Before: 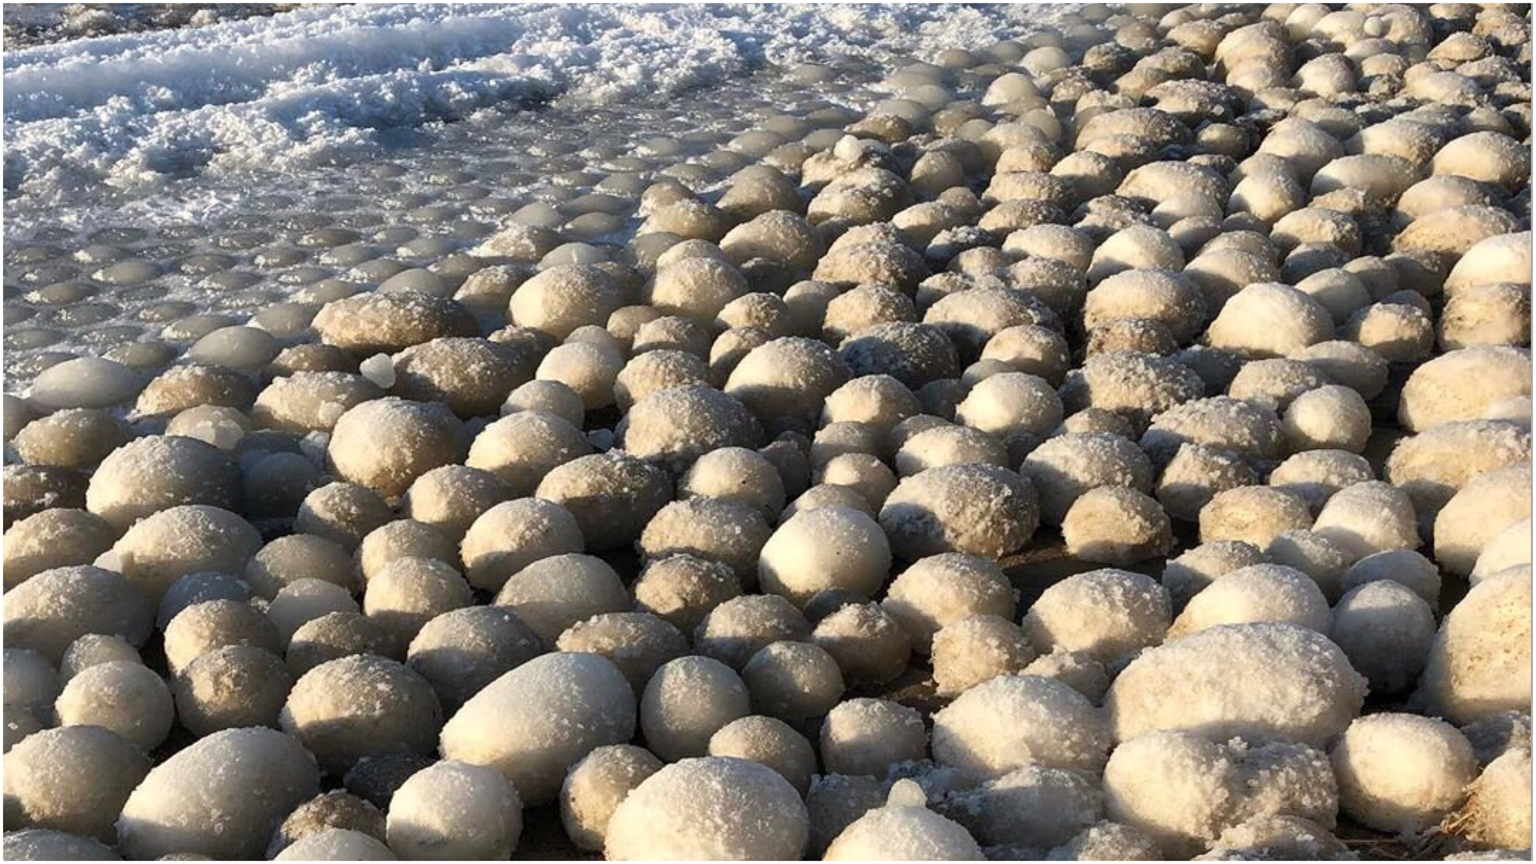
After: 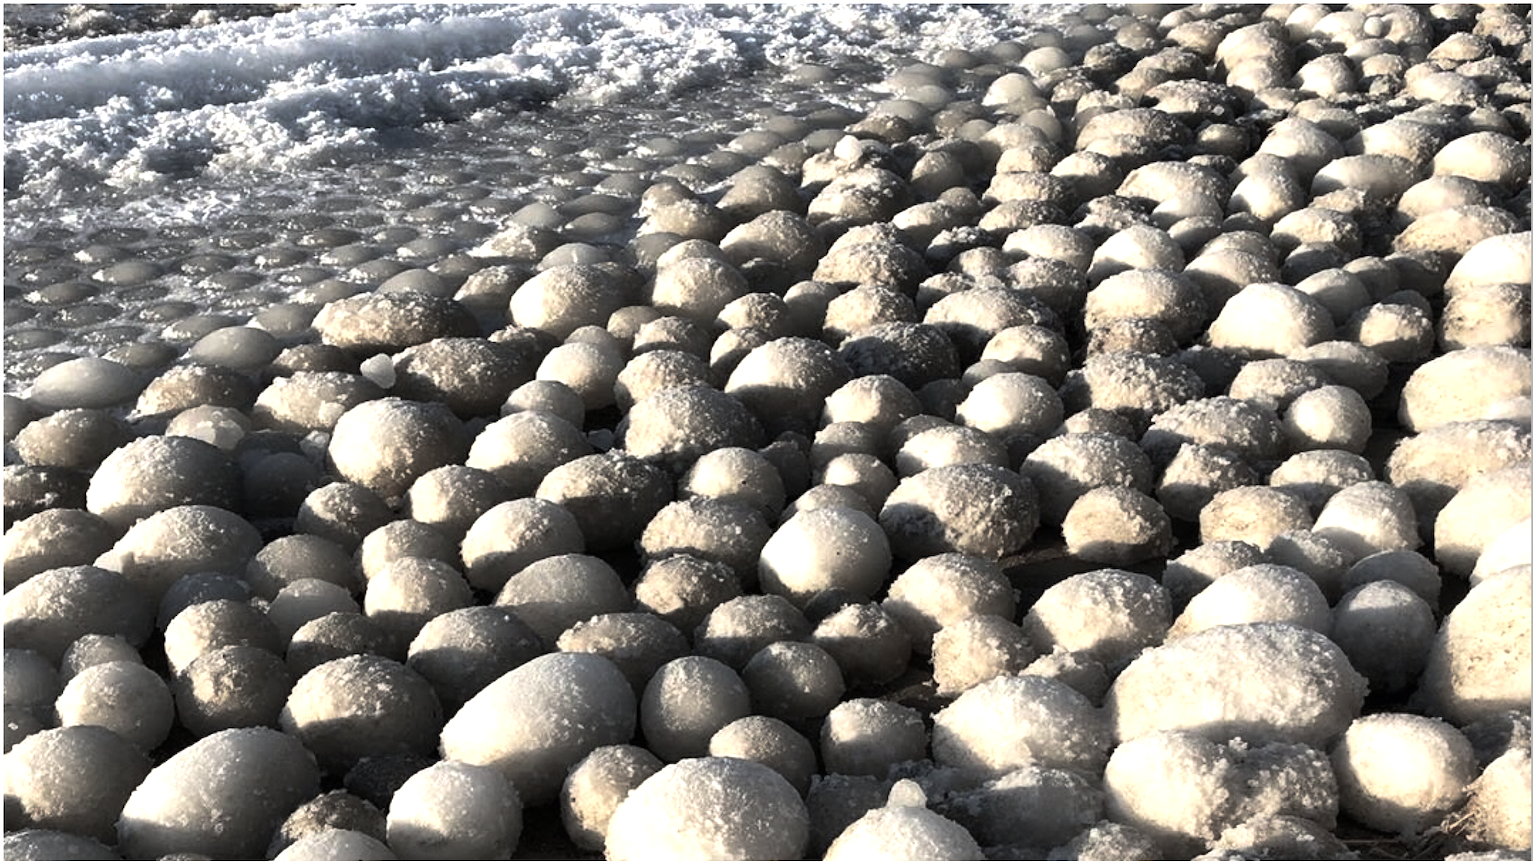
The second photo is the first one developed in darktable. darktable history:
color balance rgb: power › hue 329.23°, linear chroma grading › global chroma 9.99%, perceptual saturation grading › global saturation -28.855%, perceptual saturation grading › highlights -20.999%, perceptual saturation grading › mid-tones -23.505%, perceptual saturation grading › shadows -23.07%, perceptual brilliance grading › highlights 14.418%, perceptual brilliance grading › mid-tones -5.453%, perceptual brilliance grading › shadows -26.146%, global vibrance 20%
